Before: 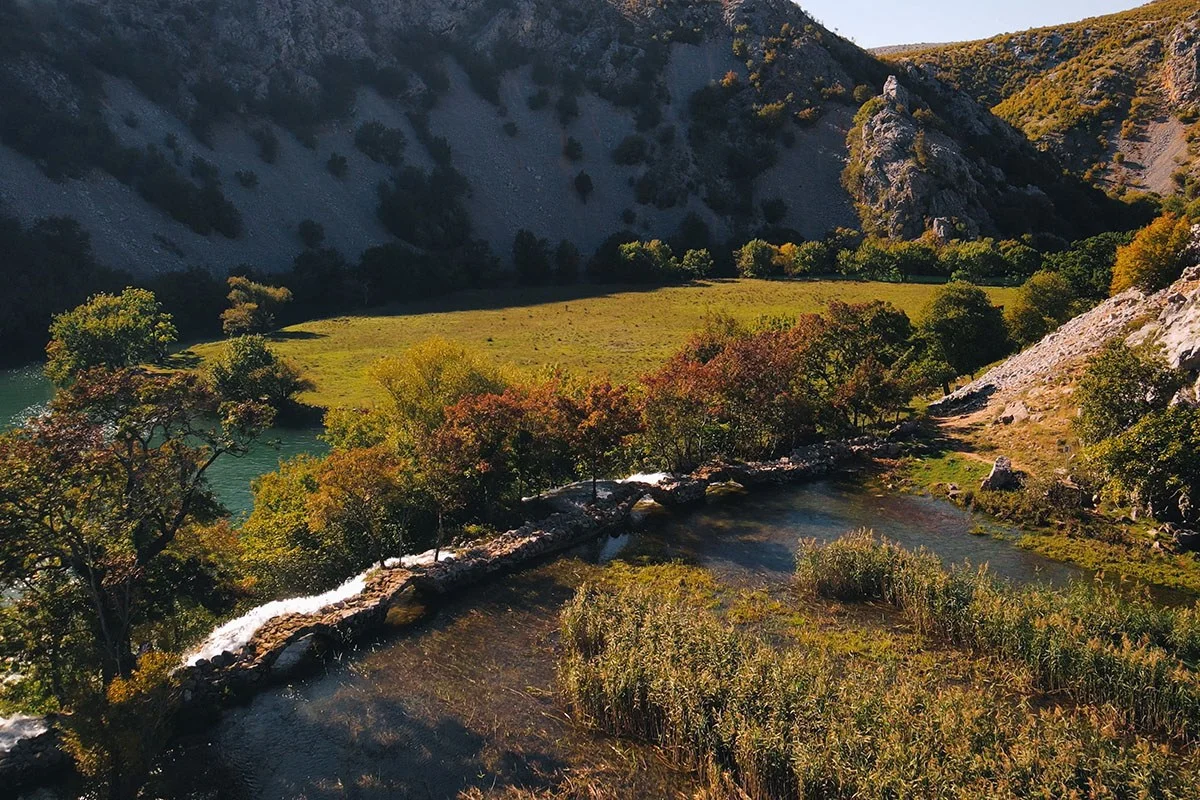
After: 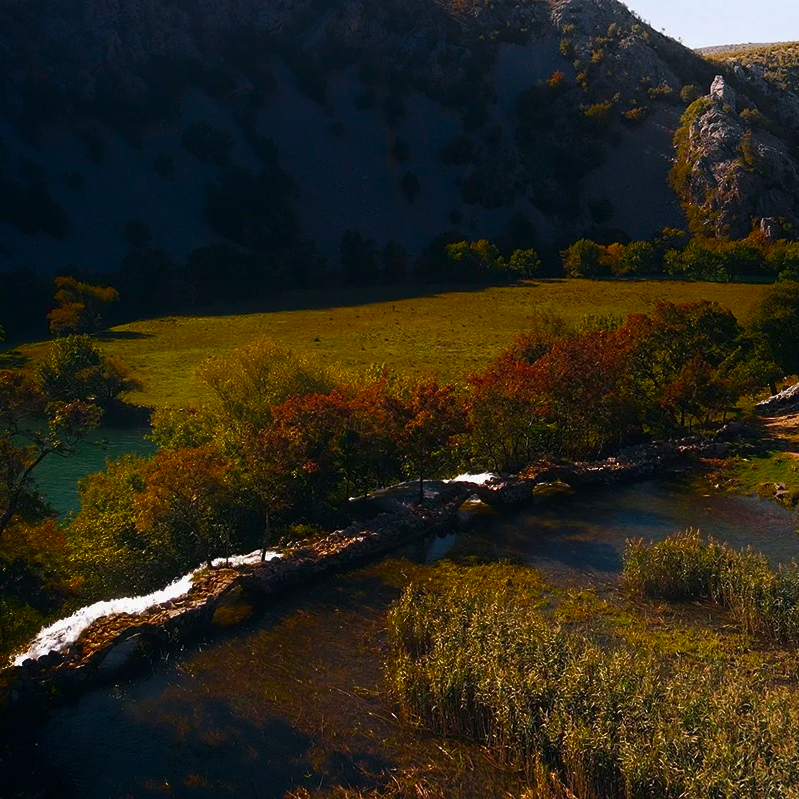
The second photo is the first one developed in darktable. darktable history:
crop and rotate: left 14.436%, right 18.898%
shadows and highlights: shadows -90, highlights 90, soften with gaussian
